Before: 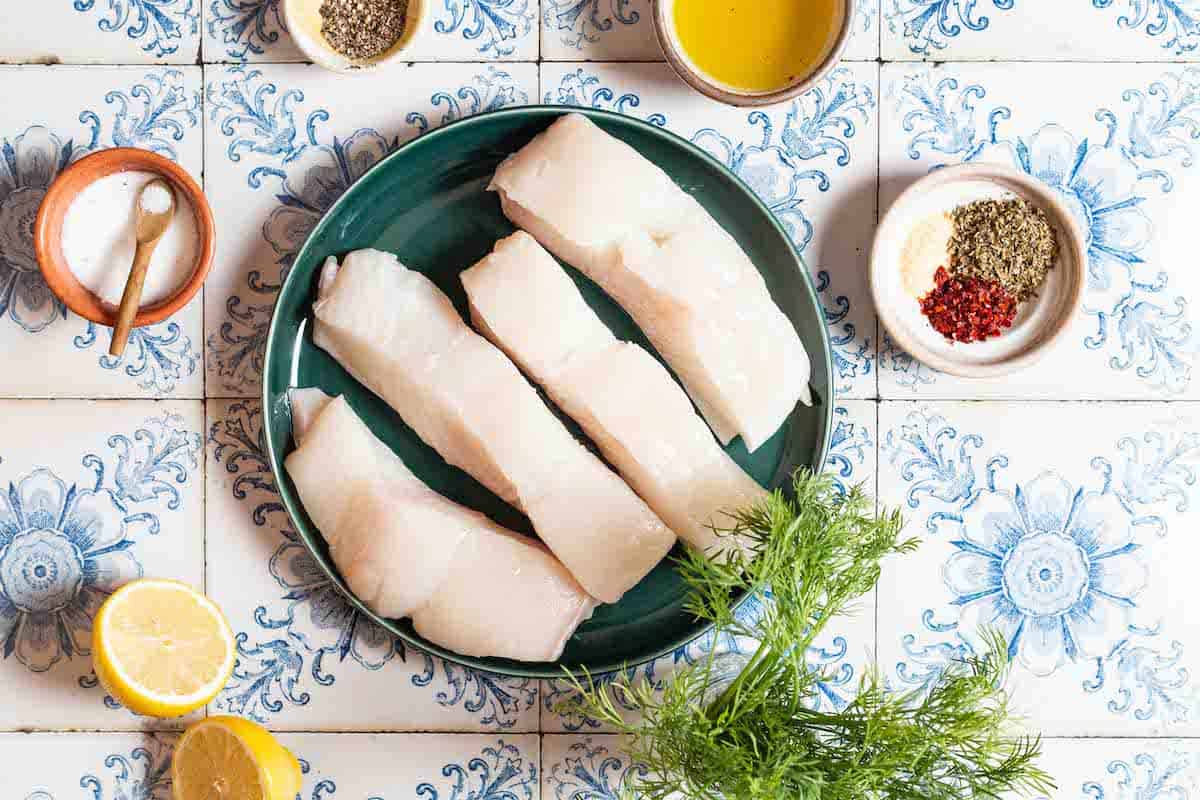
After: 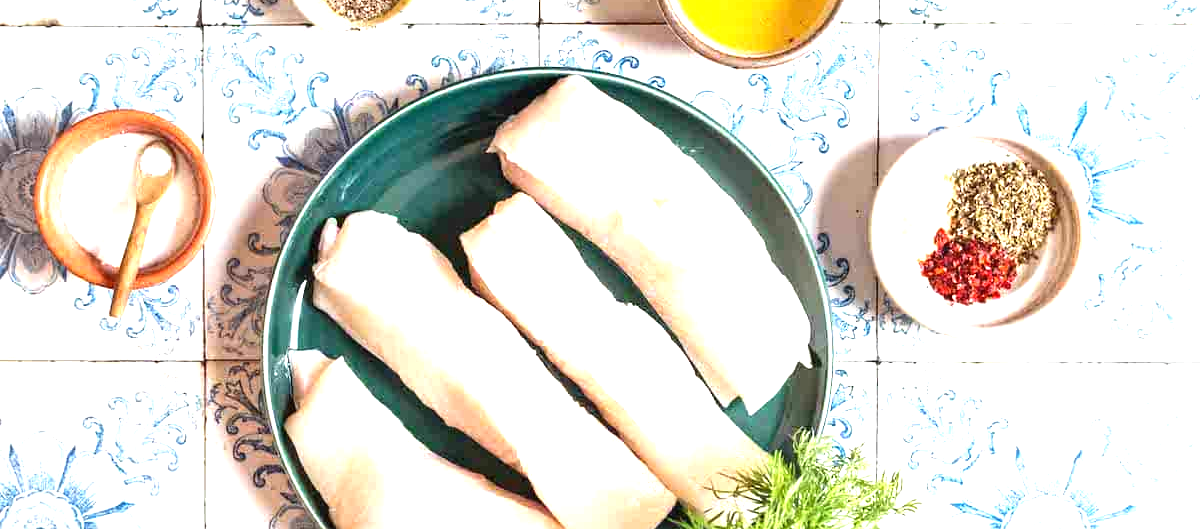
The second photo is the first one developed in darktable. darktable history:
crop and rotate: top 4.78%, bottom 29.043%
exposure: black level correction 0, exposure 1.096 EV, compensate highlight preservation false
